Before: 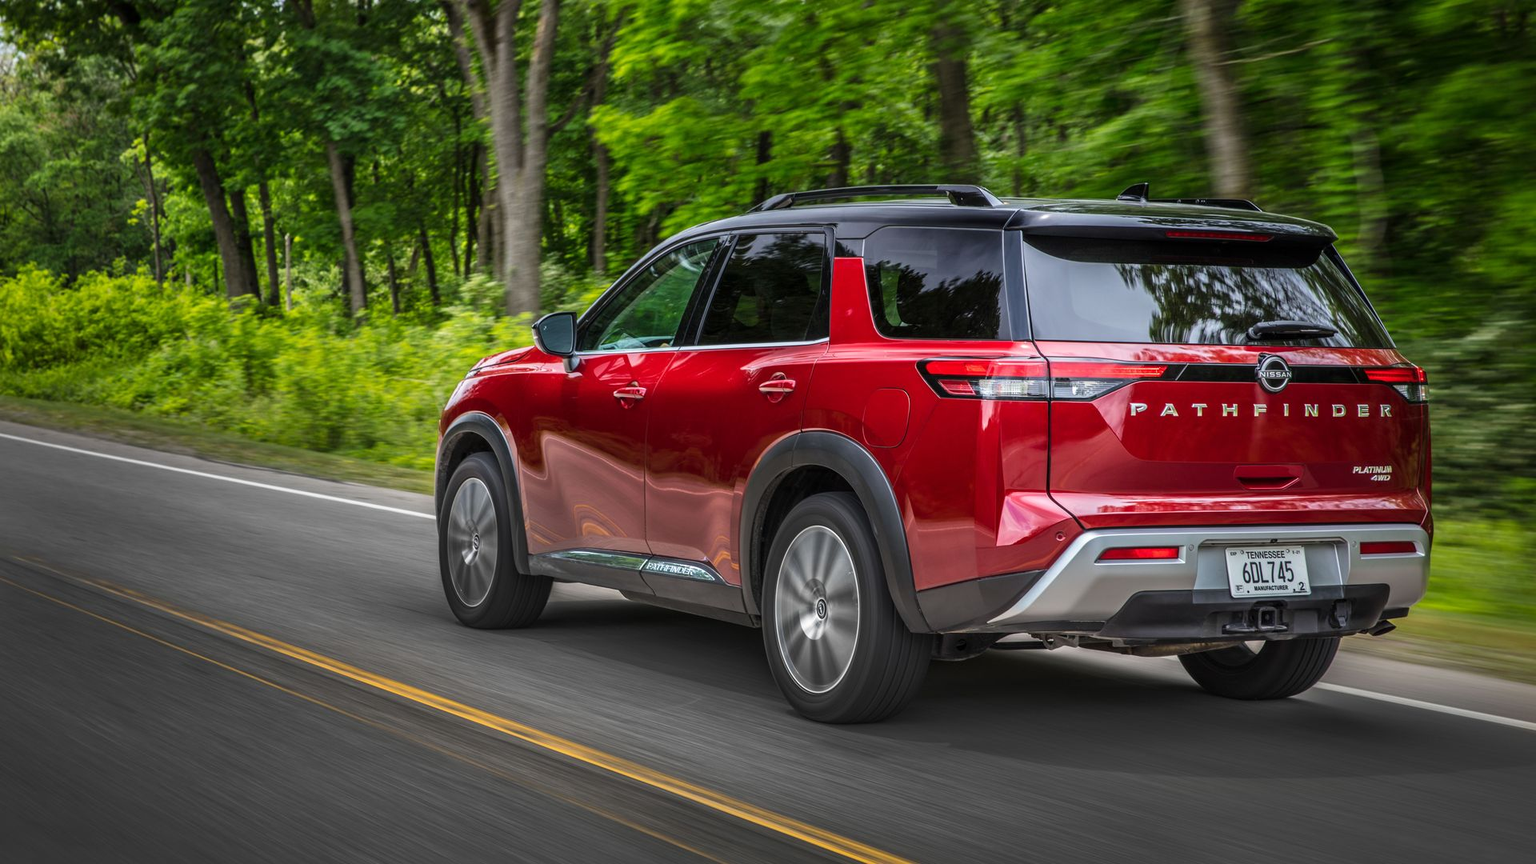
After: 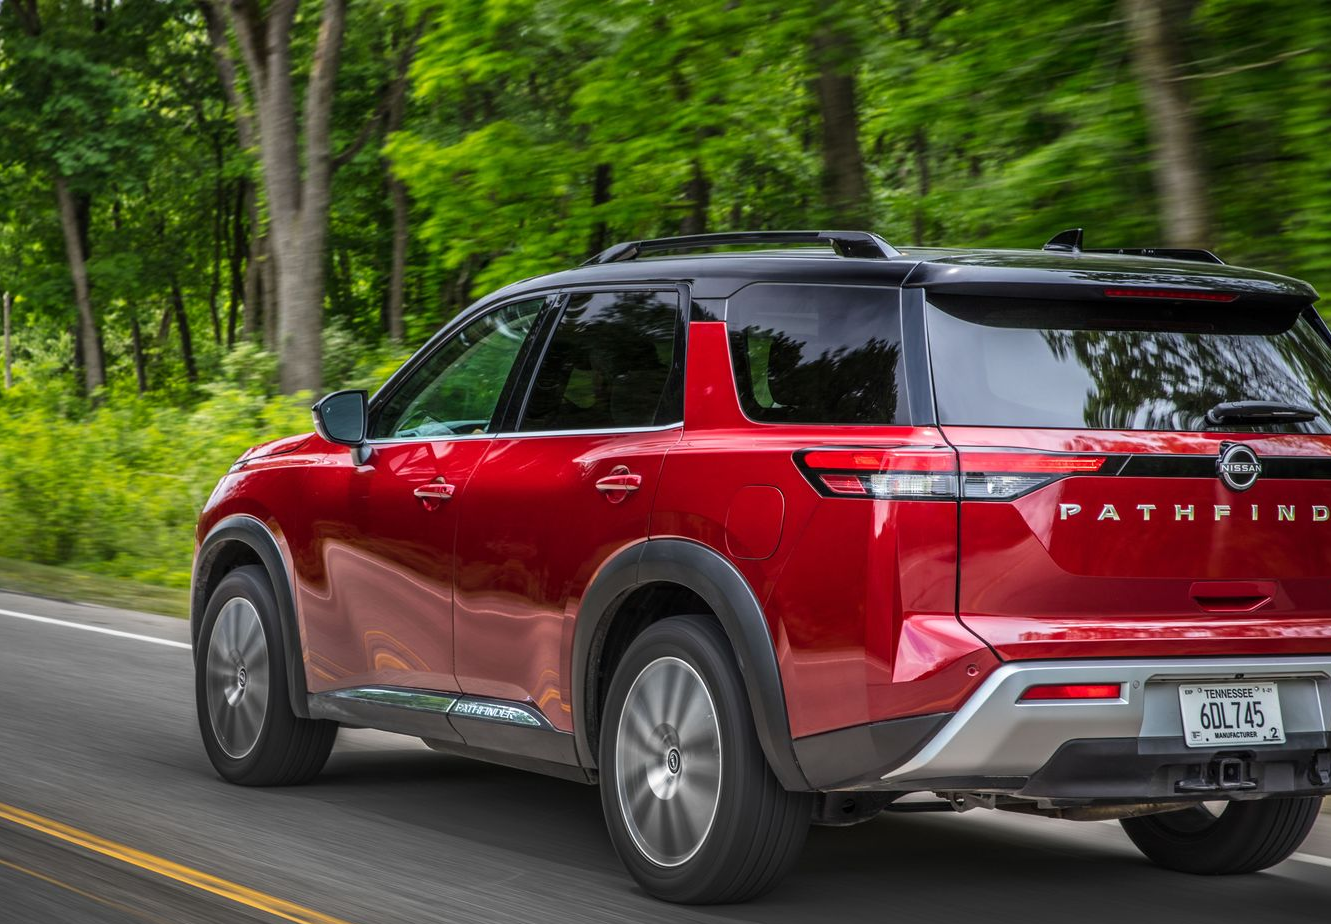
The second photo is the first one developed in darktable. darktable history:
crop: left 18.431%, right 12.243%, bottom 14.387%
